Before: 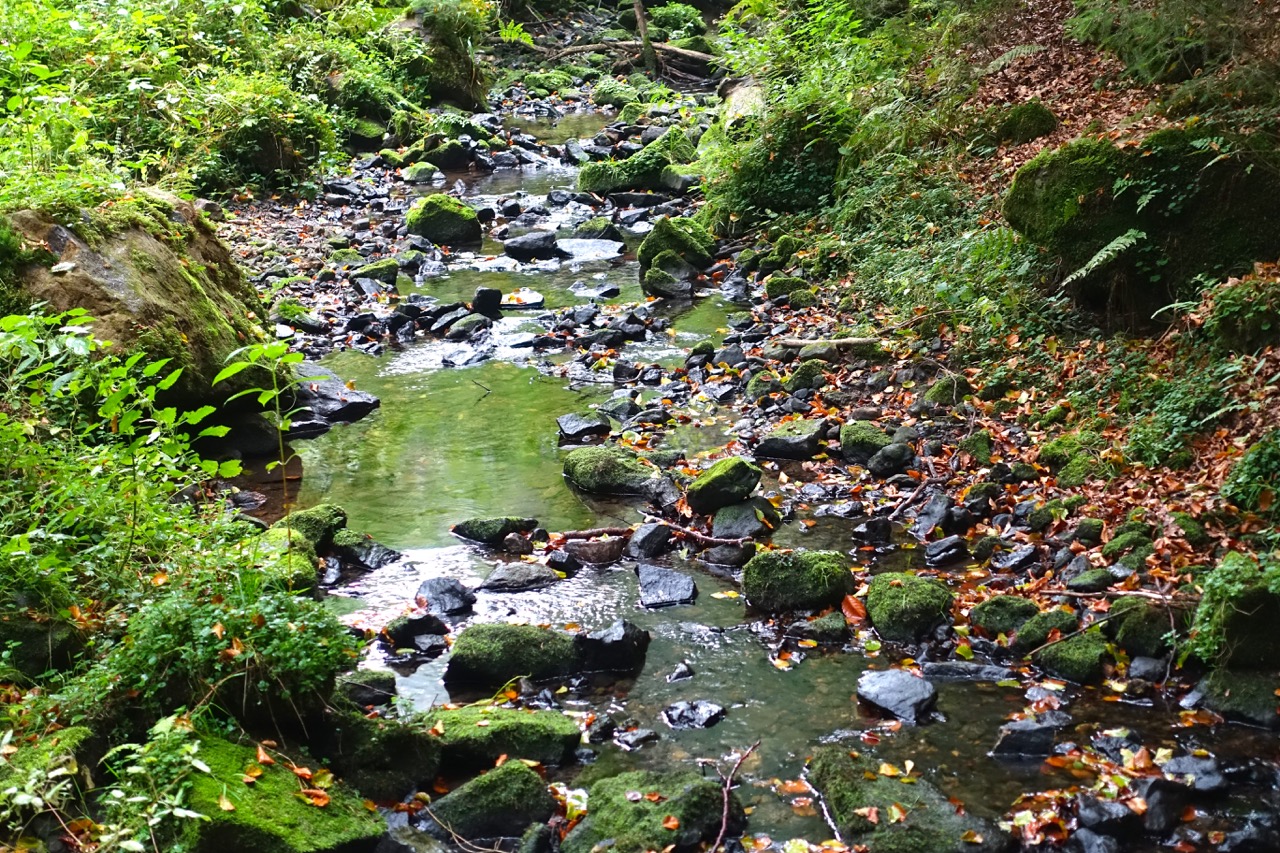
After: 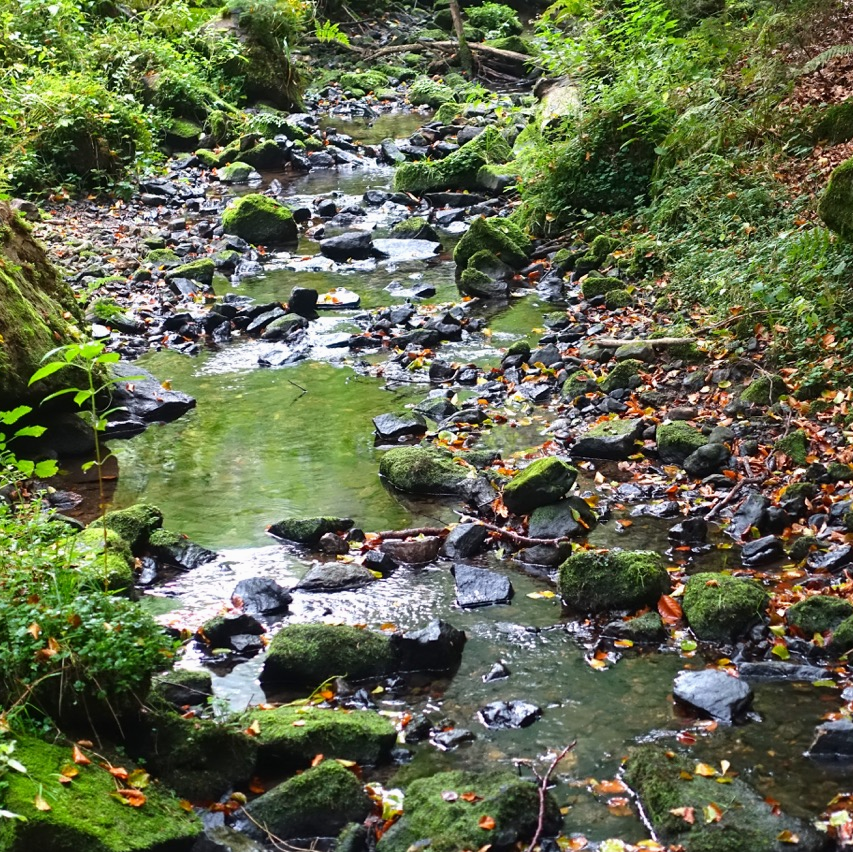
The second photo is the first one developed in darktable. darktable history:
exposure: exposure -0.041 EV, compensate highlight preservation false
crop and rotate: left 14.436%, right 18.898%
